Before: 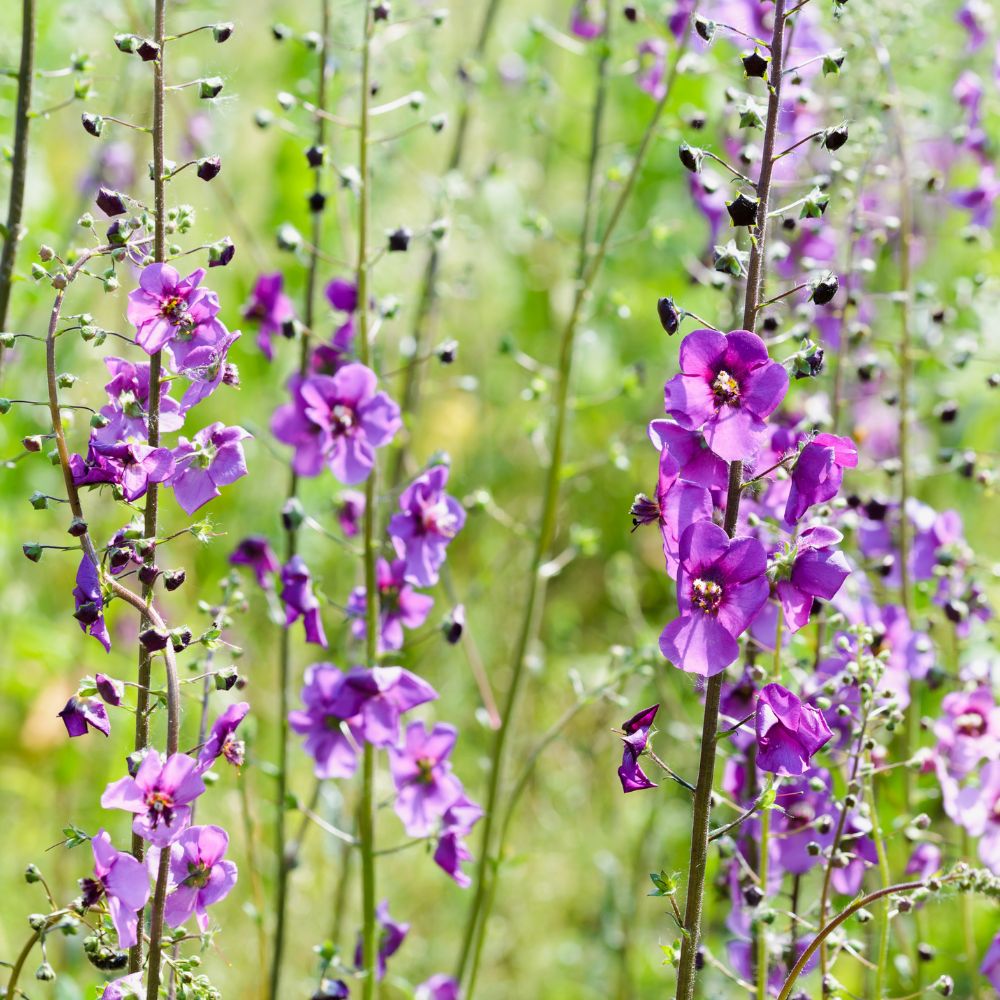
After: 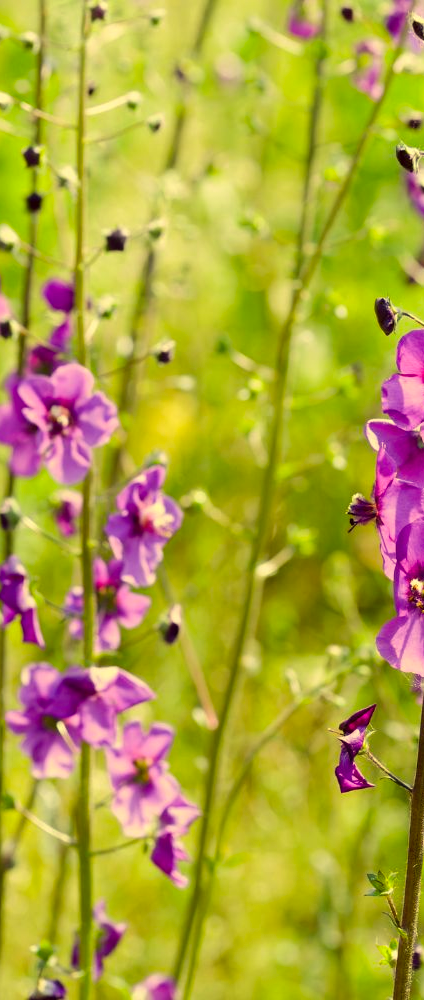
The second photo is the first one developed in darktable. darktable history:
crop: left 28.368%, right 29.232%
color correction: highlights a* -0.451, highlights b* 39.96, shadows a* 9.91, shadows b* -0.656
